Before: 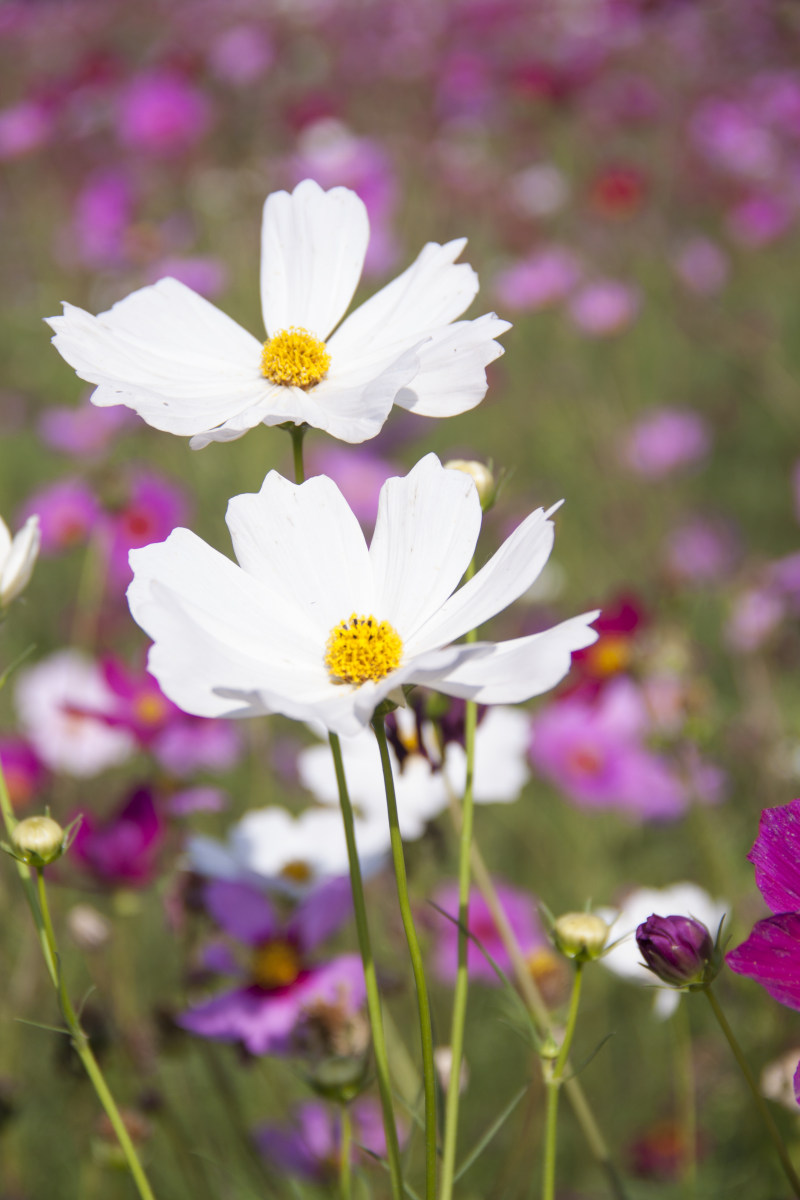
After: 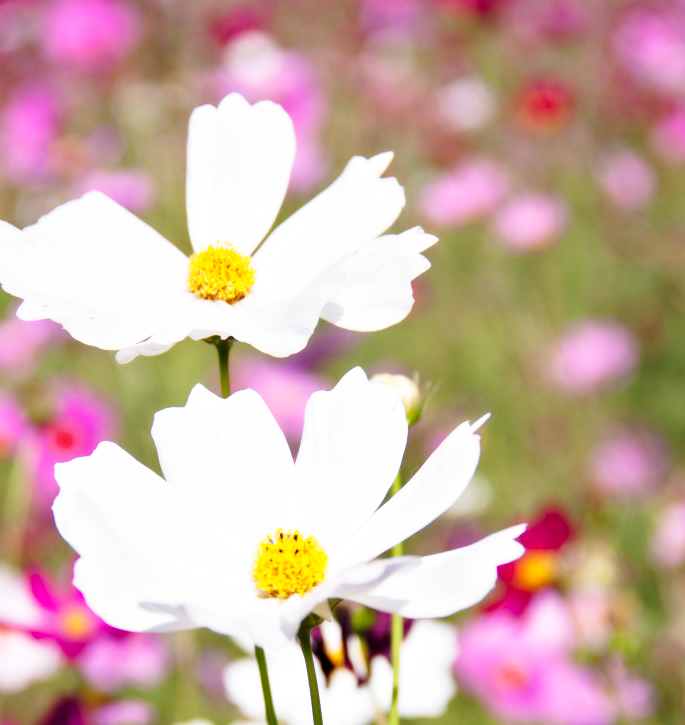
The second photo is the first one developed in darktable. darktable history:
base curve: curves: ch0 [(0, 0) (0.028, 0.03) (0.121, 0.232) (0.46, 0.748) (0.859, 0.968) (1, 1)], preserve colors none
contrast equalizer: y [[0.514, 0.573, 0.581, 0.508, 0.5, 0.5], [0.5 ×6], [0.5 ×6], [0 ×6], [0 ×6]]
crop and rotate: left 9.345%, top 7.22%, right 4.982%, bottom 32.331%
